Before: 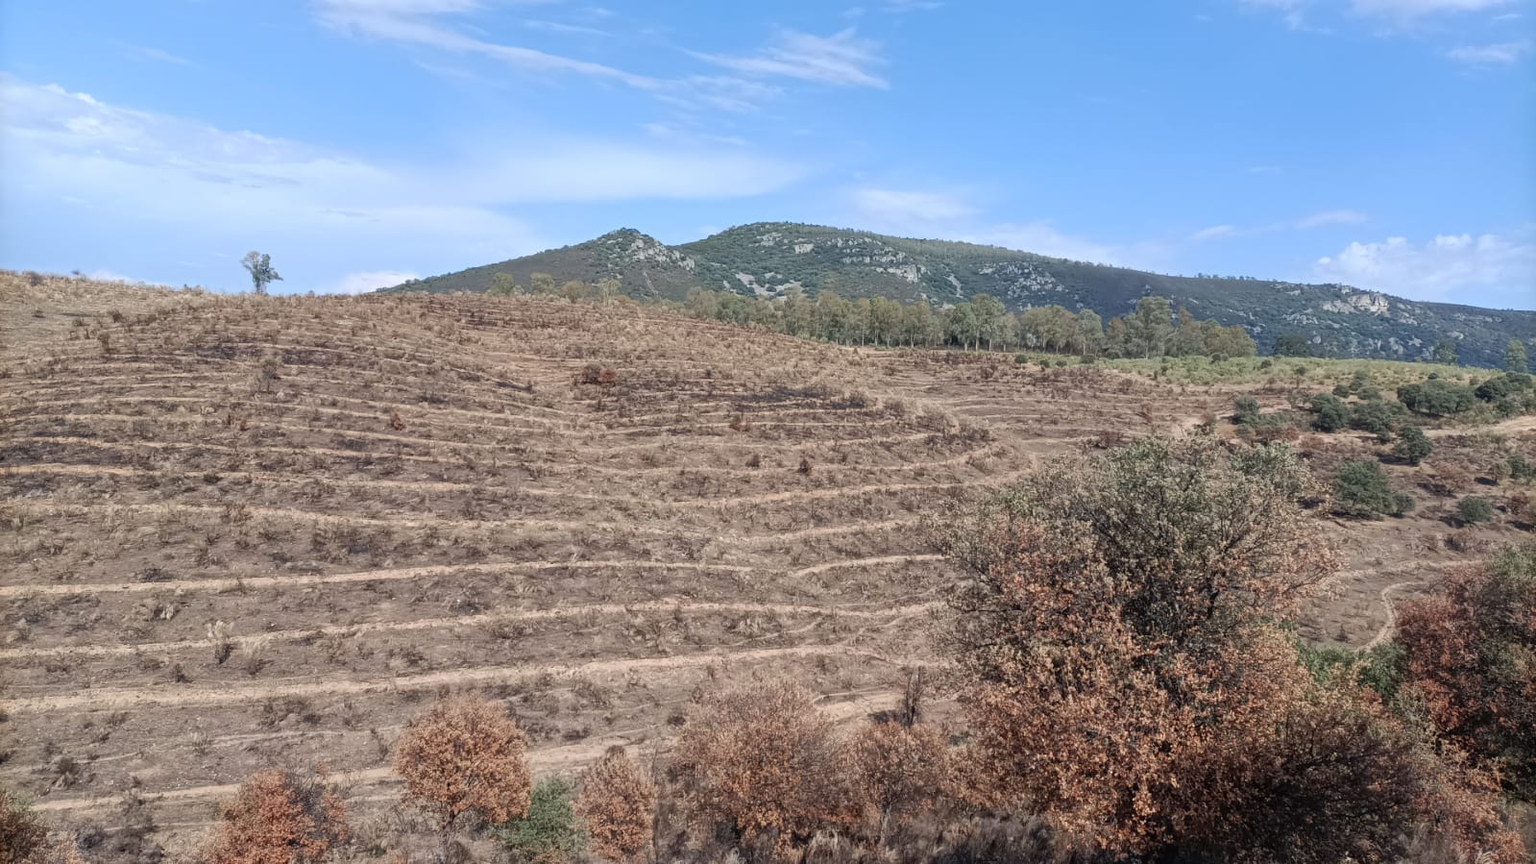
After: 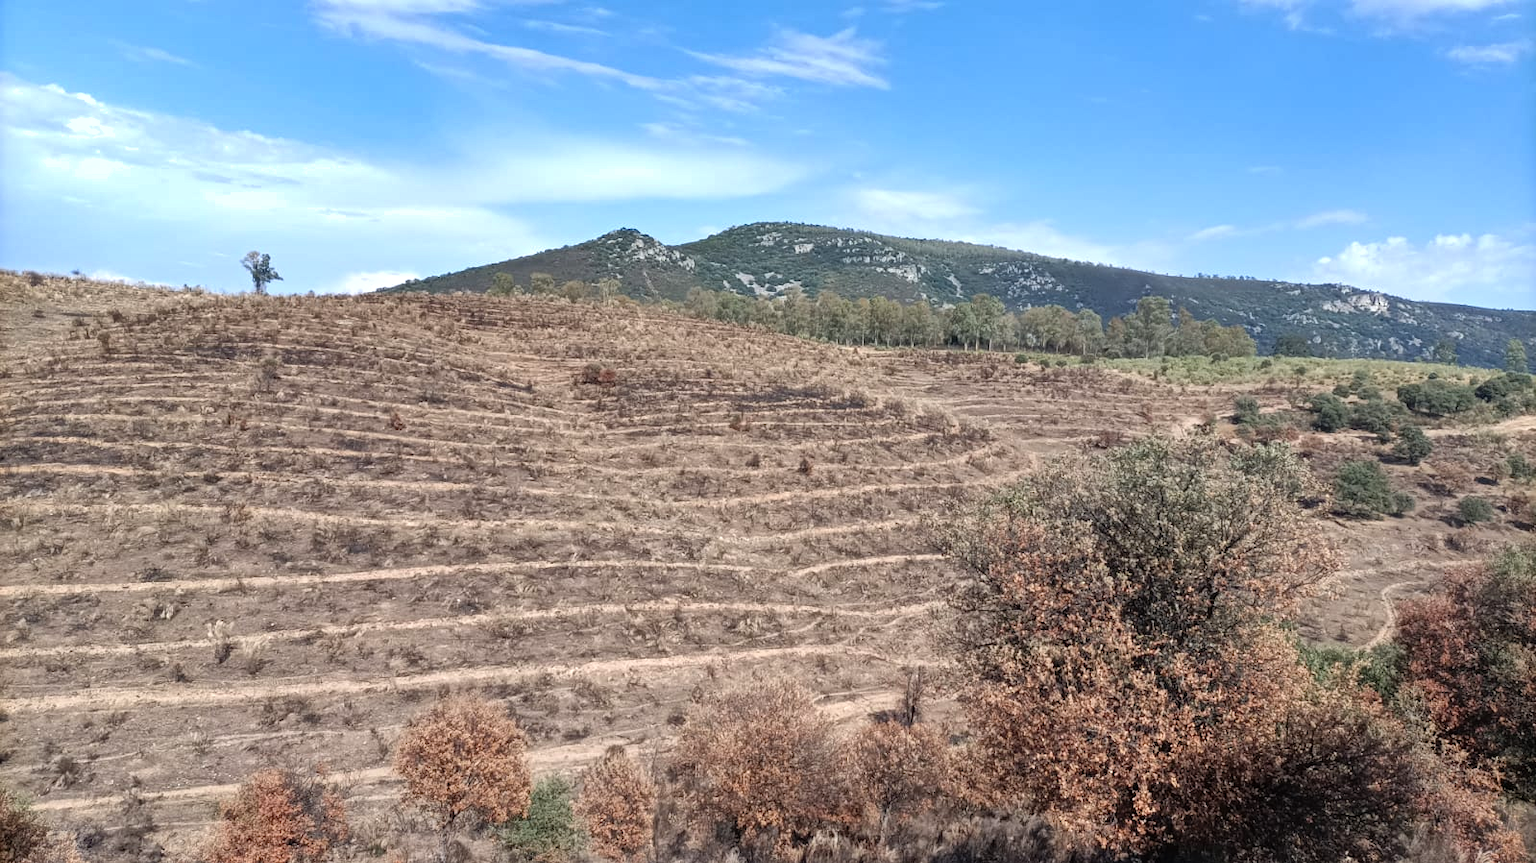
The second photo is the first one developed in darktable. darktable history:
tone equalizer: -8 EV -0.447 EV, -7 EV -0.413 EV, -6 EV -0.345 EV, -5 EV -0.204 EV, -3 EV 0.201 EV, -2 EV 0.354 EV, -1 EV 0.372 EV, +0 EV 0.413 EV
shadows and highlights: shadows 39.85, highlights -53.53, low approximation 0.01, soften with gaussian
